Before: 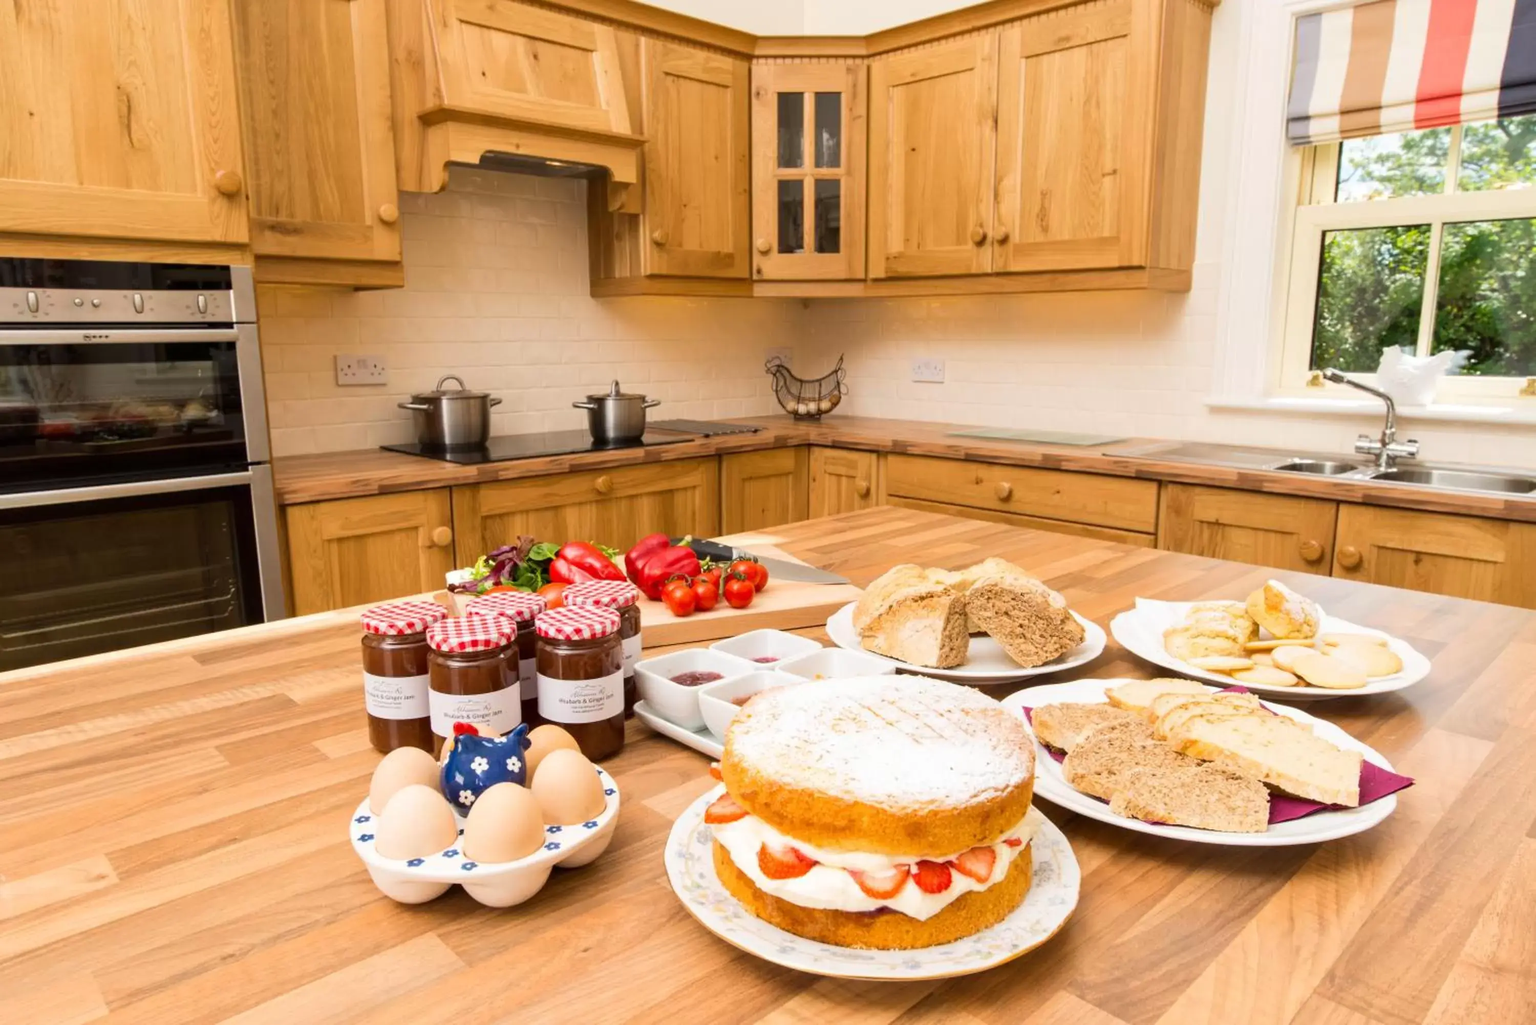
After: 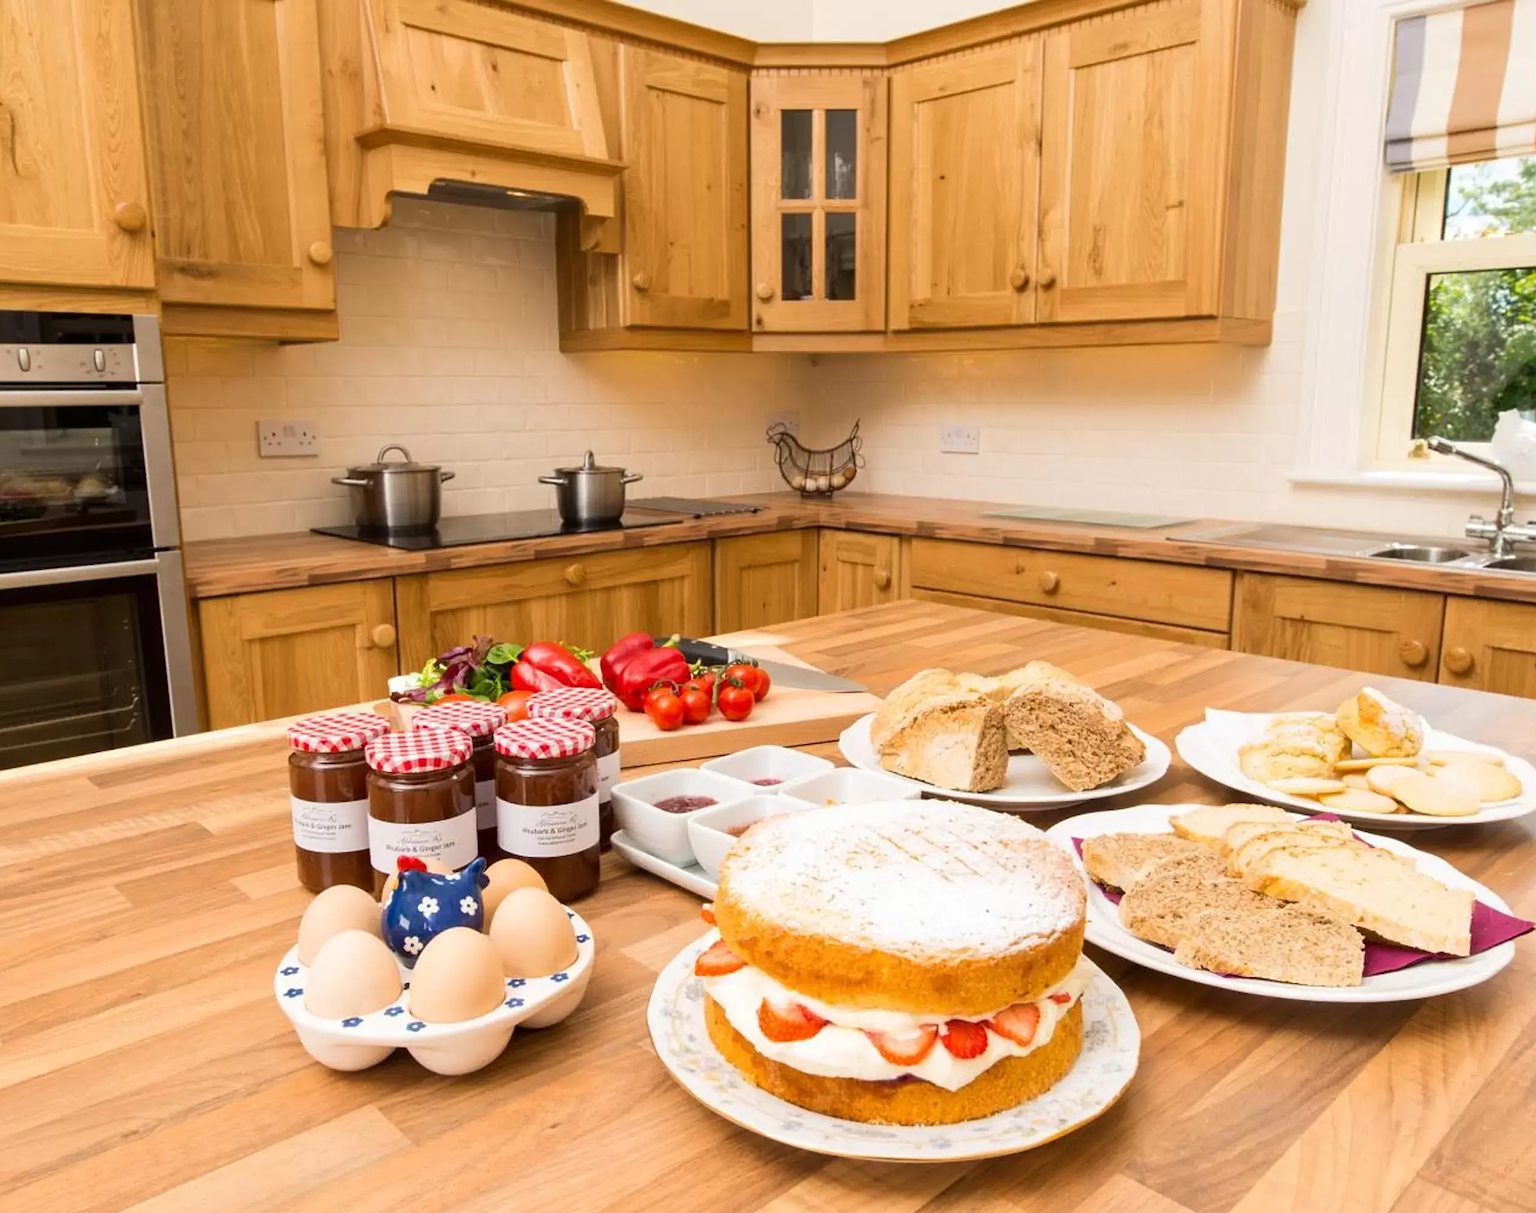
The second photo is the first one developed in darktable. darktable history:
sharpen: amount 0.216
crop: left 7.713%, right 7.865%
